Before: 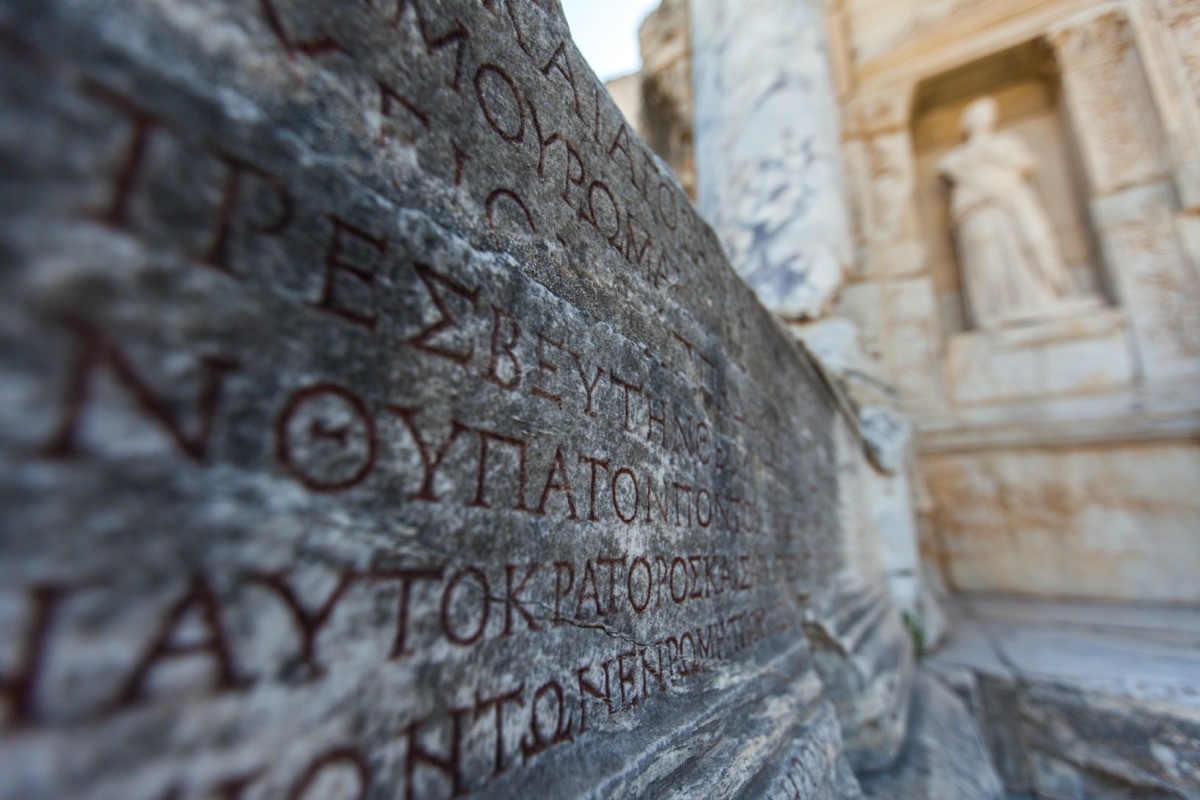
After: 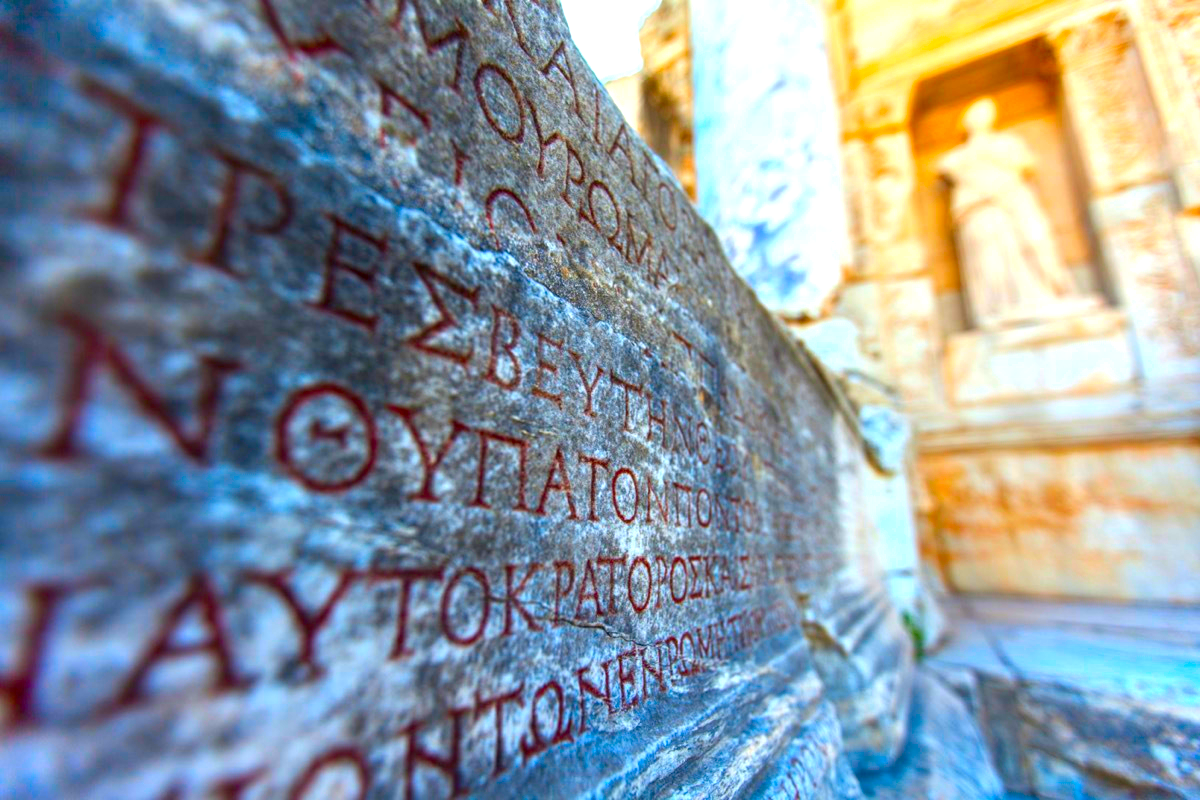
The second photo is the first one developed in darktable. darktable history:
local contrast: highlights 106%, shadows 99%, detail 120%, midtone range 0.2
exposure: exposure 0.941 EV, compensate highlight preservation false
color correction: highlights b* 0.003, saturation 2.97
